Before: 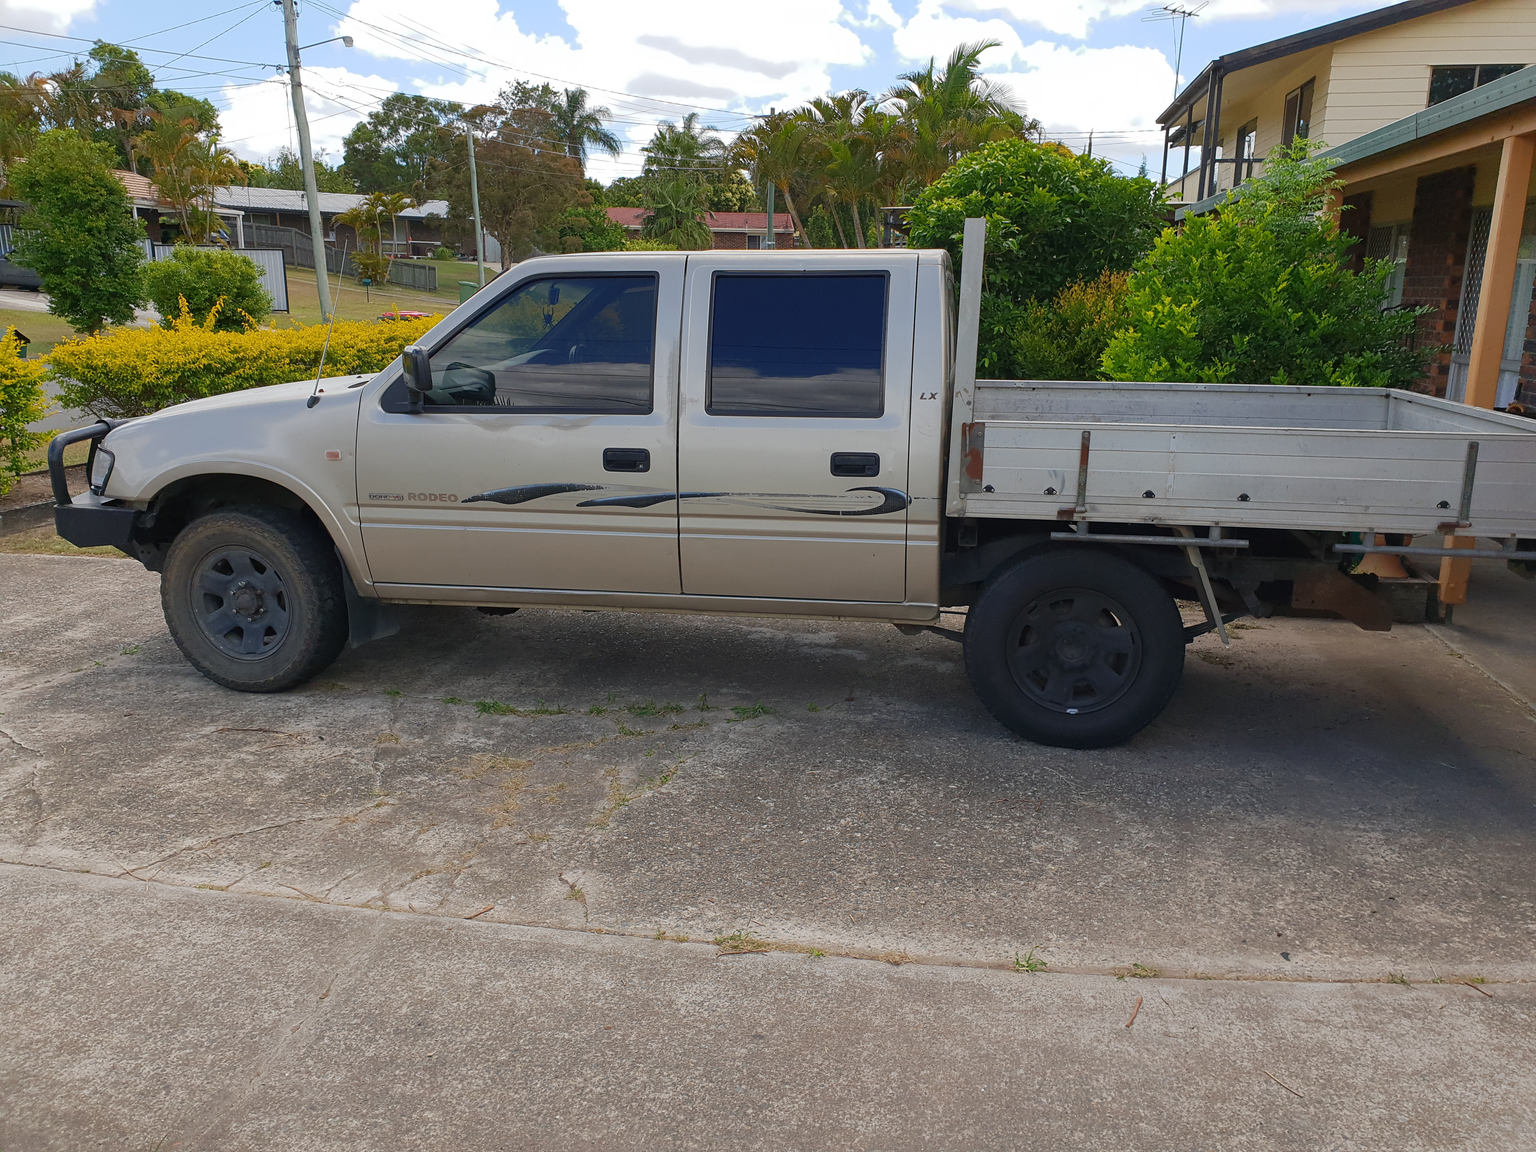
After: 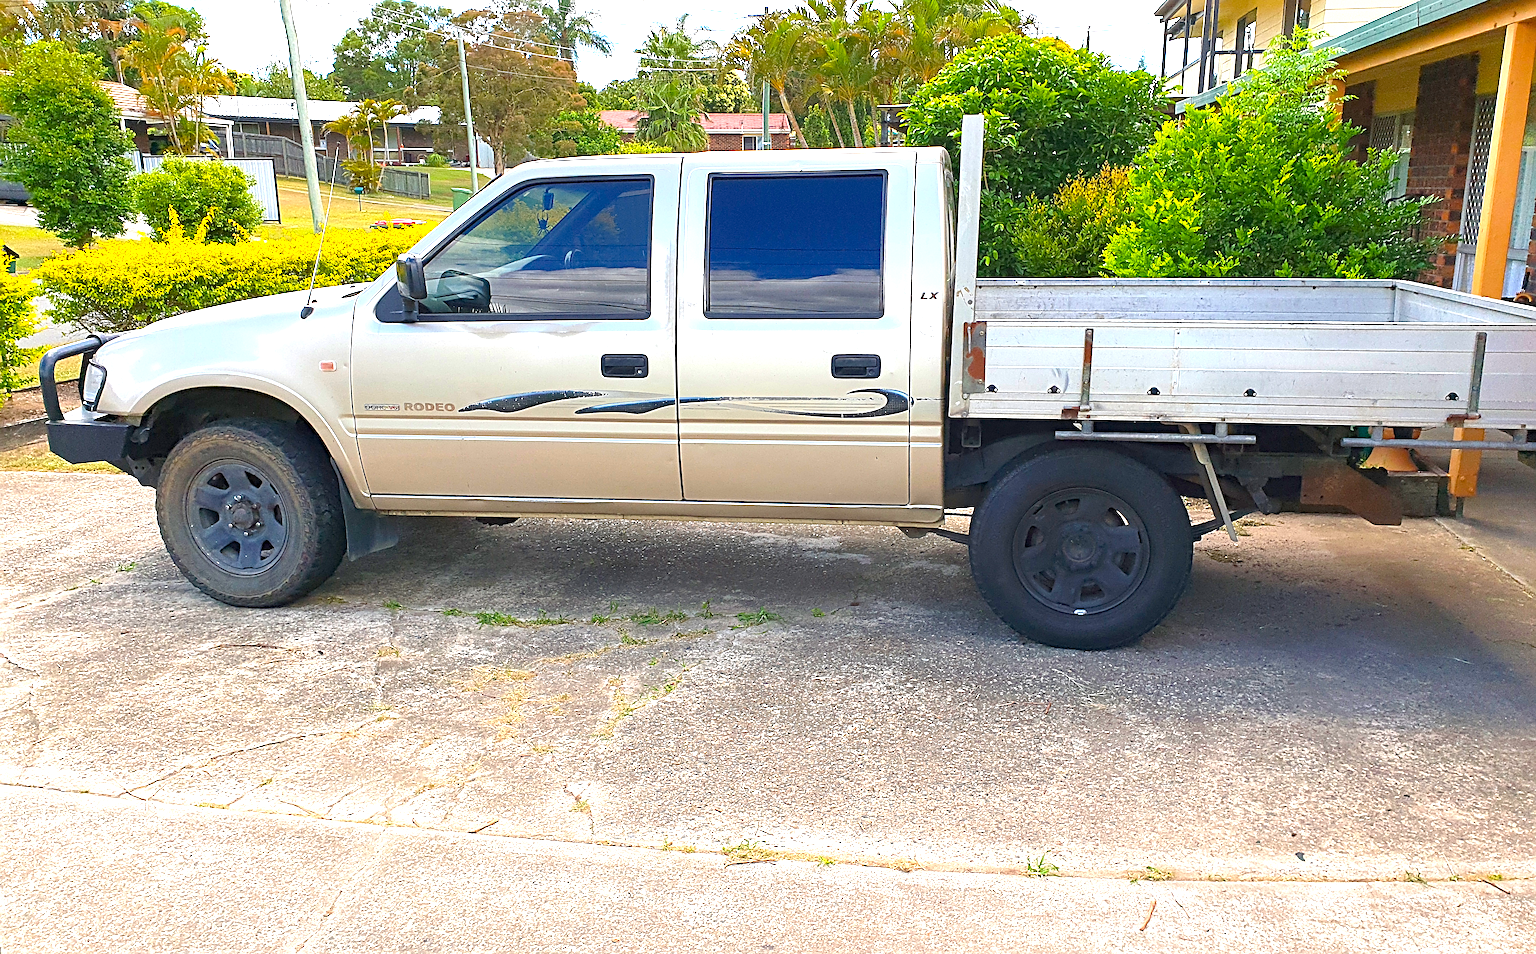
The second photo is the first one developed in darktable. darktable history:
haze removal: compatibility mode true, adaptive false
crop: top 7.625%, bottom 8.027%
rotate and perspective: rotation -1°, crop left 0.011, crop right 0.989, crop top 0.025, crop bottom 0.975
color balance rgb: perceptual saturation grading › global saturation 20%, global vibrance 20%
sharpen: radius 4
exposure: black level correction 0.001, exposure 1.822 EV, compensate exposure bias true, compensate highlight preservation false
